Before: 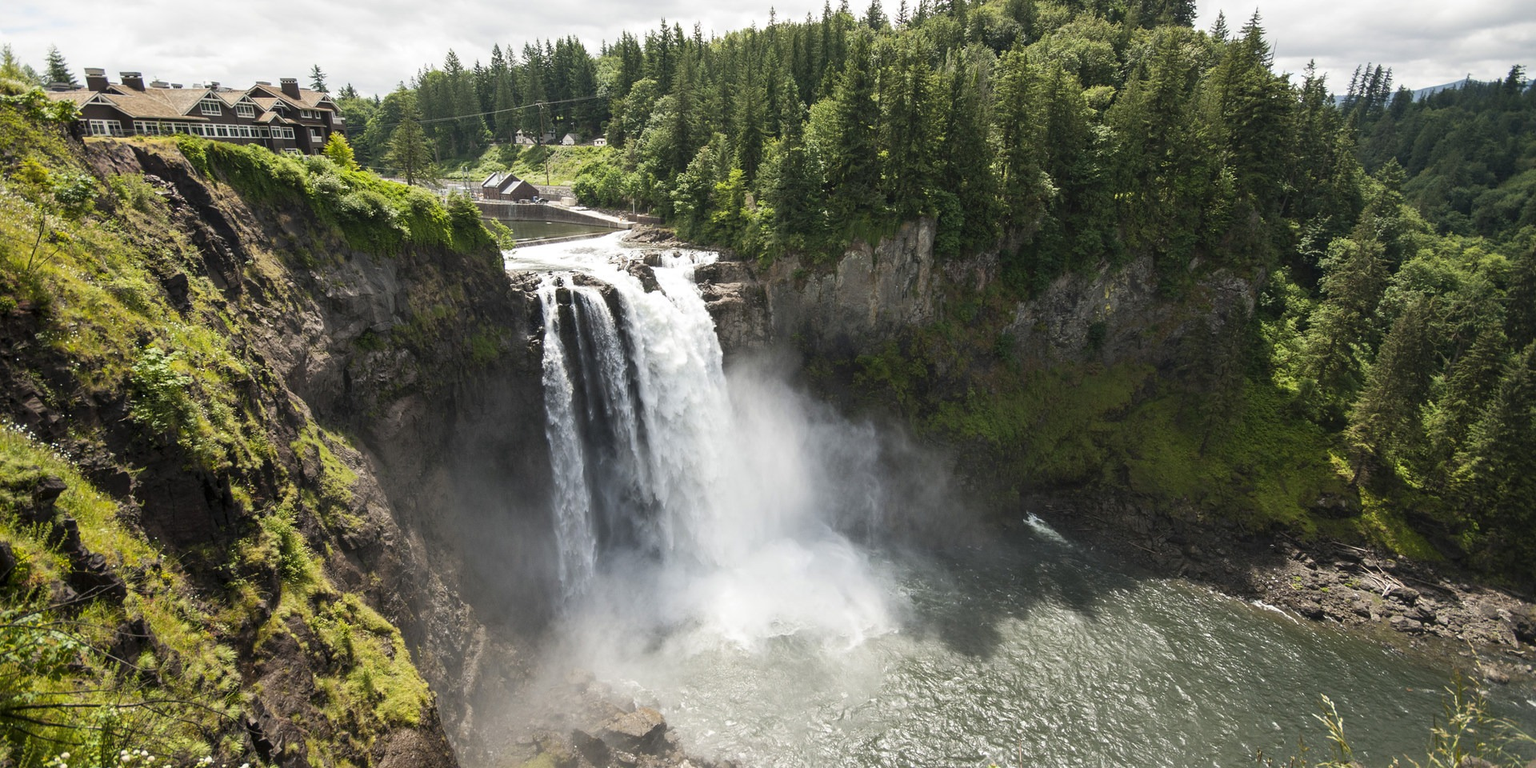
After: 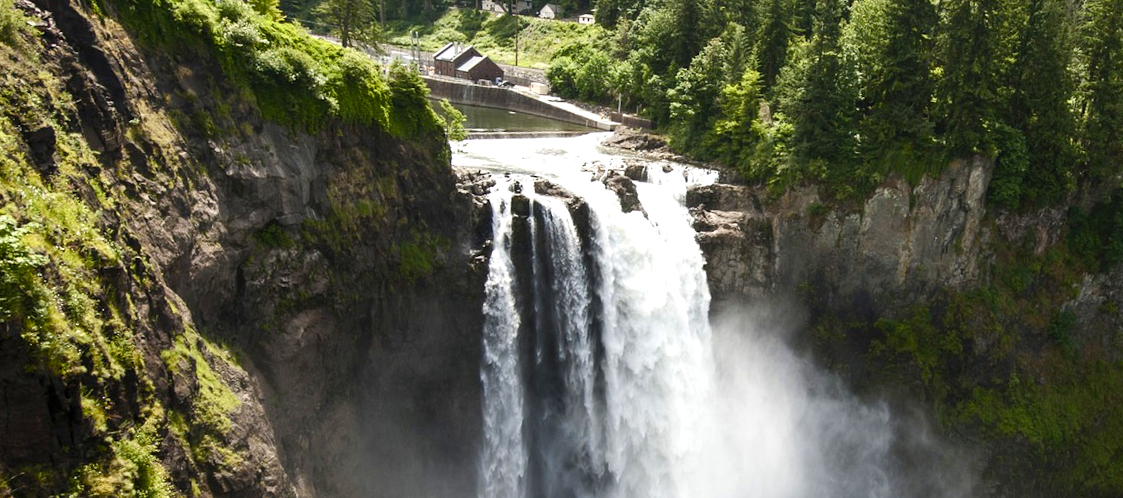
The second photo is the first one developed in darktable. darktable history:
color balance rgb: perceptual saturation grading › global saturation 0.687%, perceptual saturation grading › highlights -31.187%, perceptual saturation grading › mid-tones 5.266%, perceptual saturation grading › shadows 18.878%, global vibrance 44.416%
tone equalizer: -8 EV -0.416 EV, -7 EV -0.357 EV, -6 EV -0.319 EV, -5 EV -0.241 EV, -3 EV 0.192 EV, -2 EV 0.326 EV, -1 EV 0.383 EV, +0 EV 0.391 EV, edges refinement/feathering 500, mask exposure compensation -1.57 EV, preserve details no
crop and rotate: angle -6.12°, left 2.044%, top 7.029%, right 27.266%, bottom 30.291%
